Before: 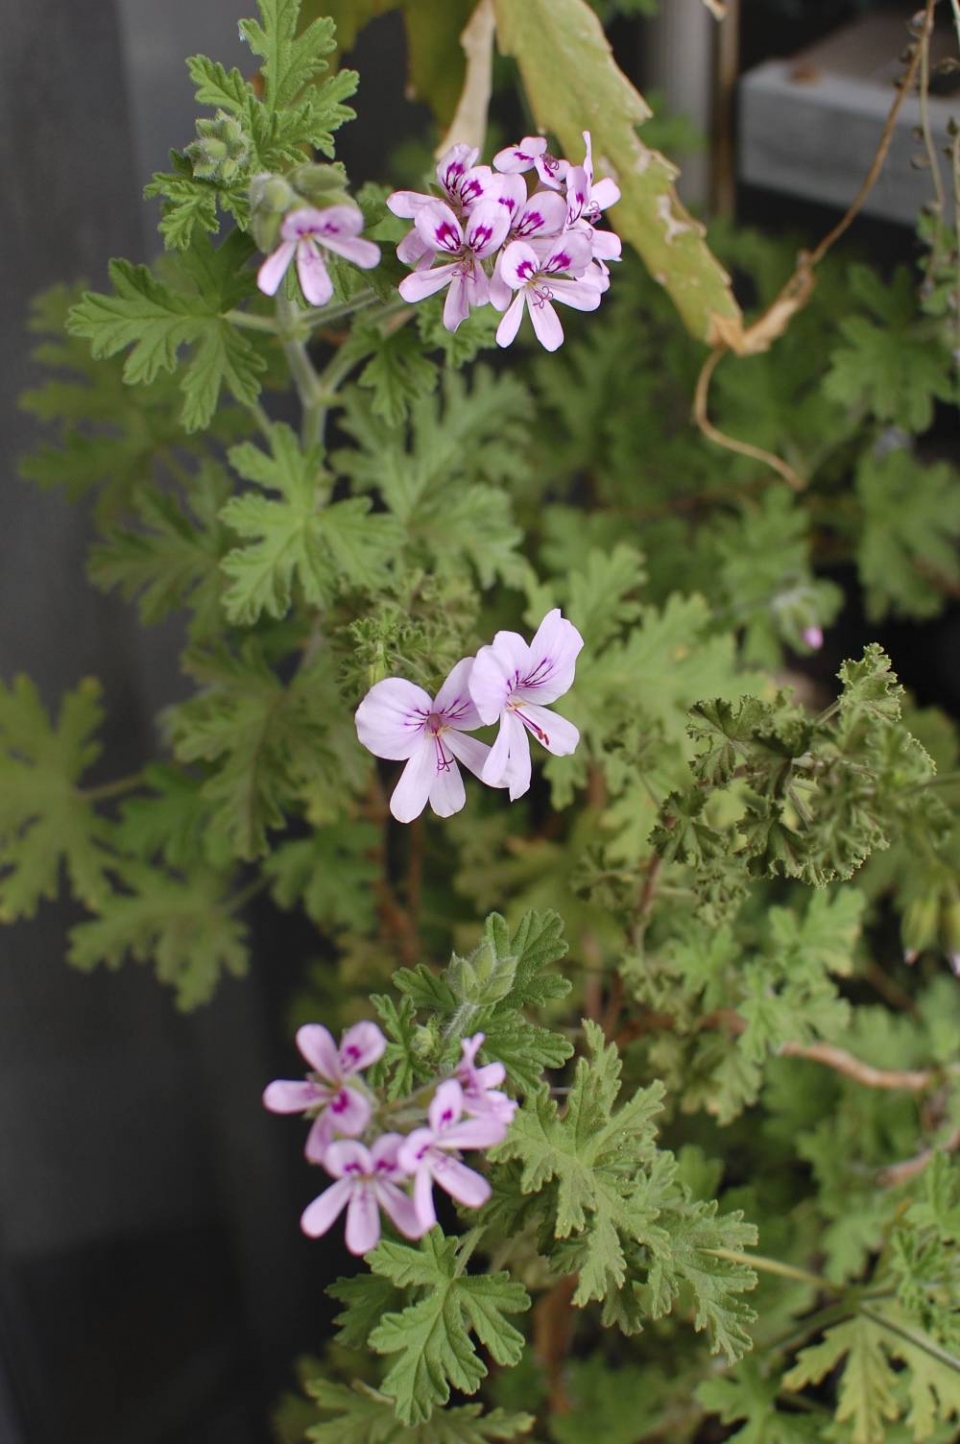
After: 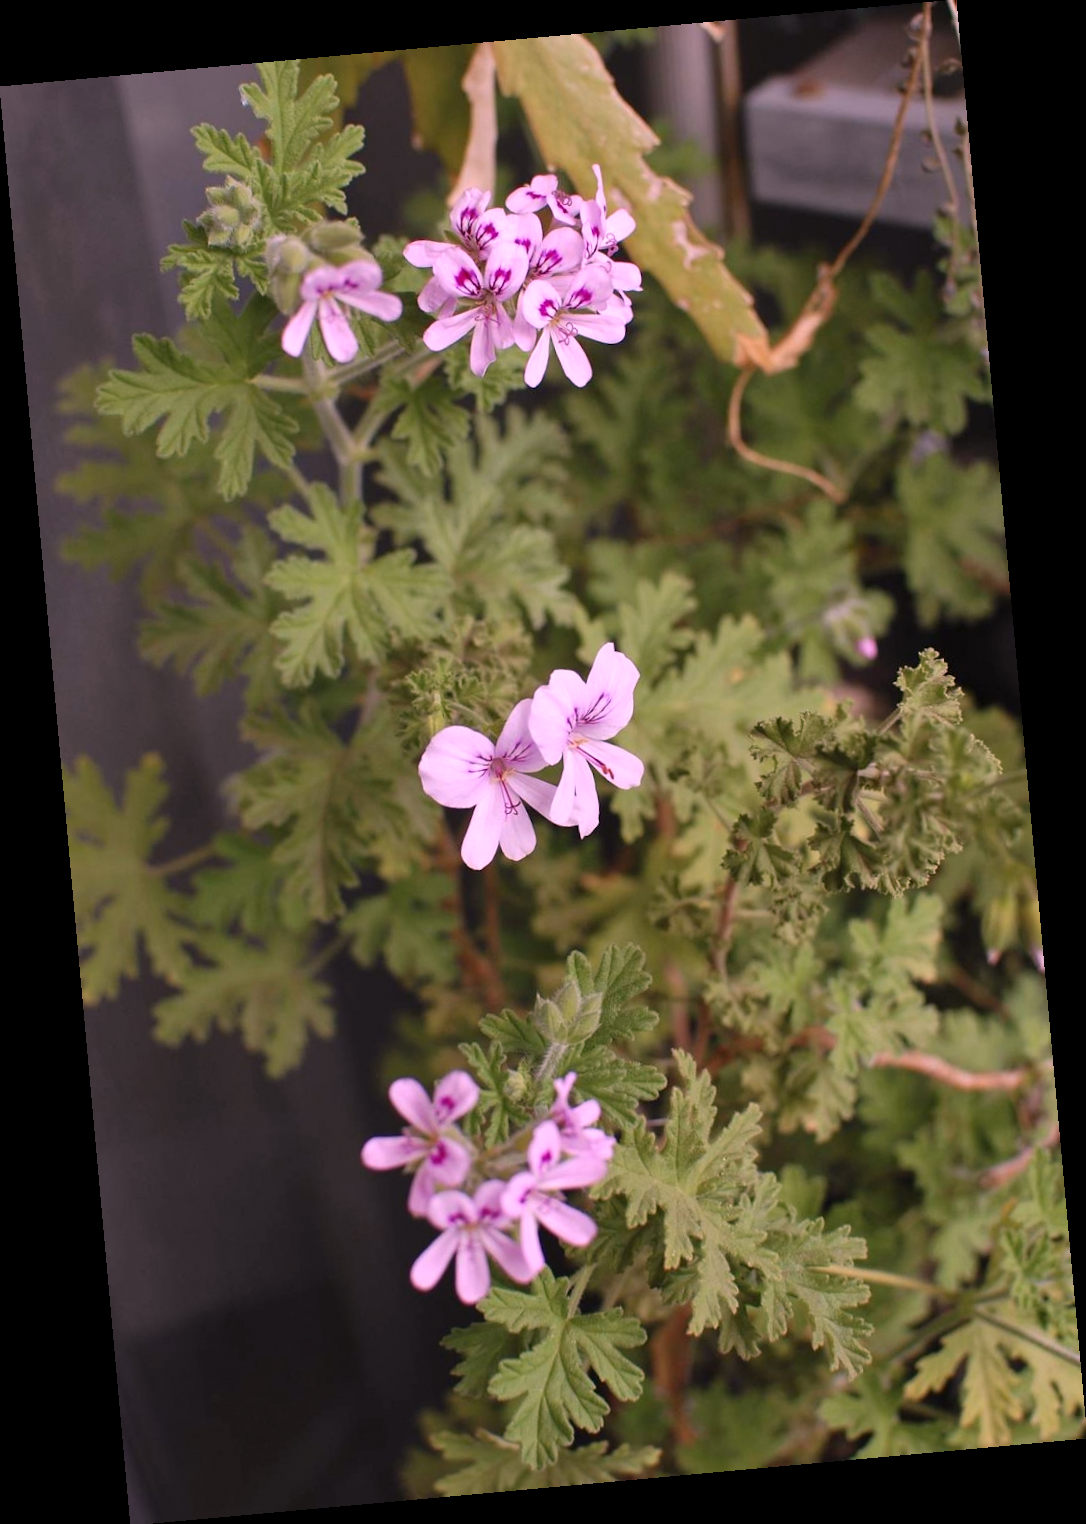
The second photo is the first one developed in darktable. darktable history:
rotate and perspective: rotation -5.2°, automatic cropping off
white balance: red 1.188, blue 1.11
